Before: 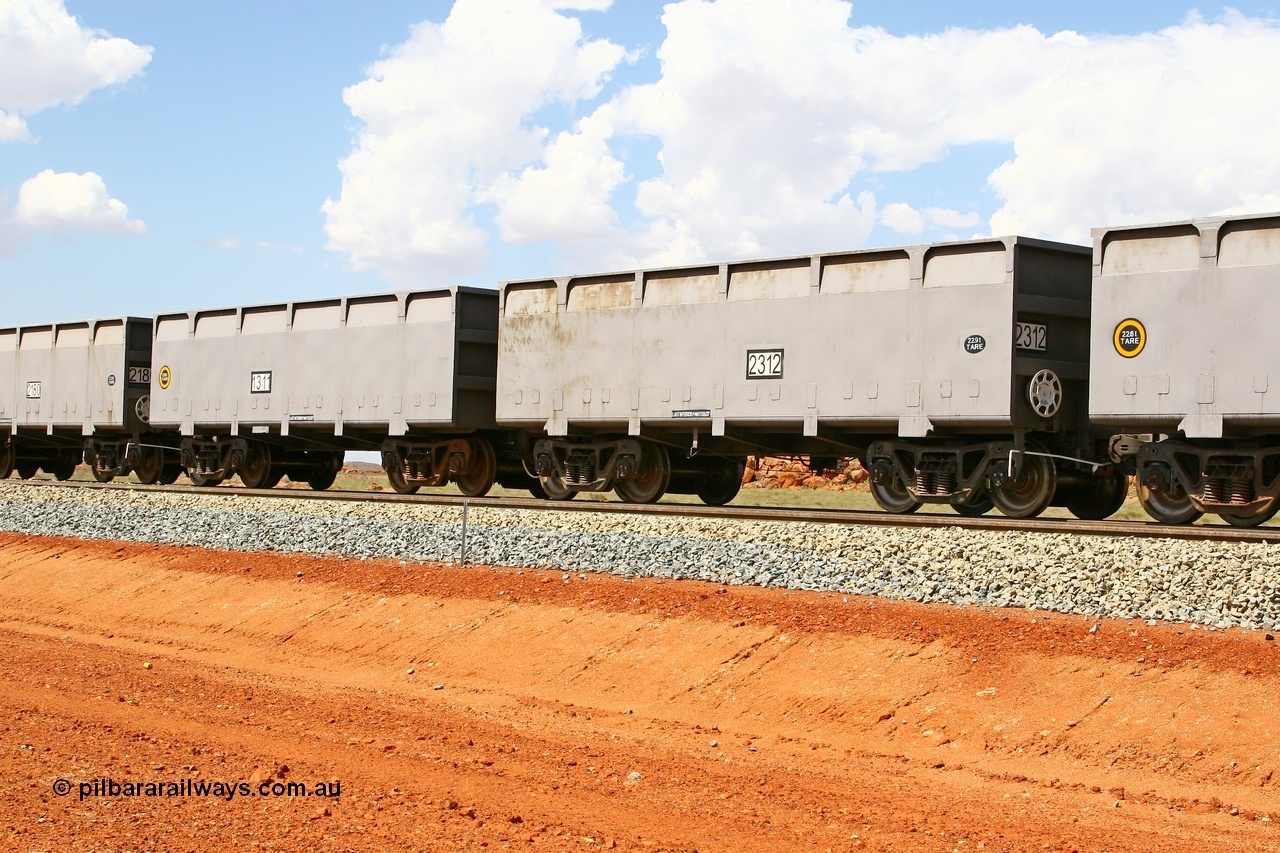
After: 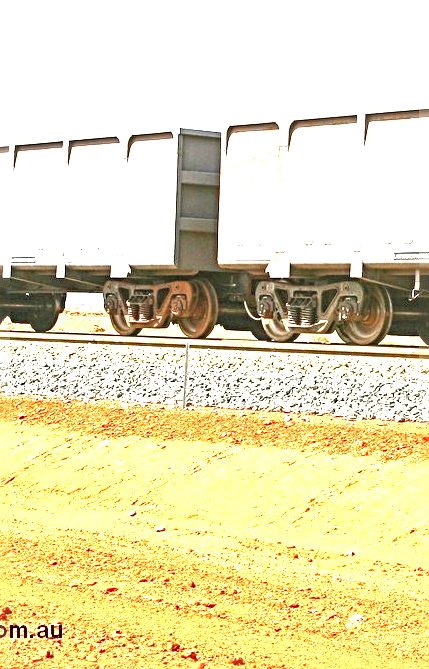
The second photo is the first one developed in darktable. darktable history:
crop and rotate: left 21.77%, top 18.528%, right 44.676%, bottom 2.997%
local contrast: on, module defaults
sharpen: radius 4
exposure: black level correction 0, exposure 2.138 EV, compensate exposure bias true, compensate highlight preservation false
